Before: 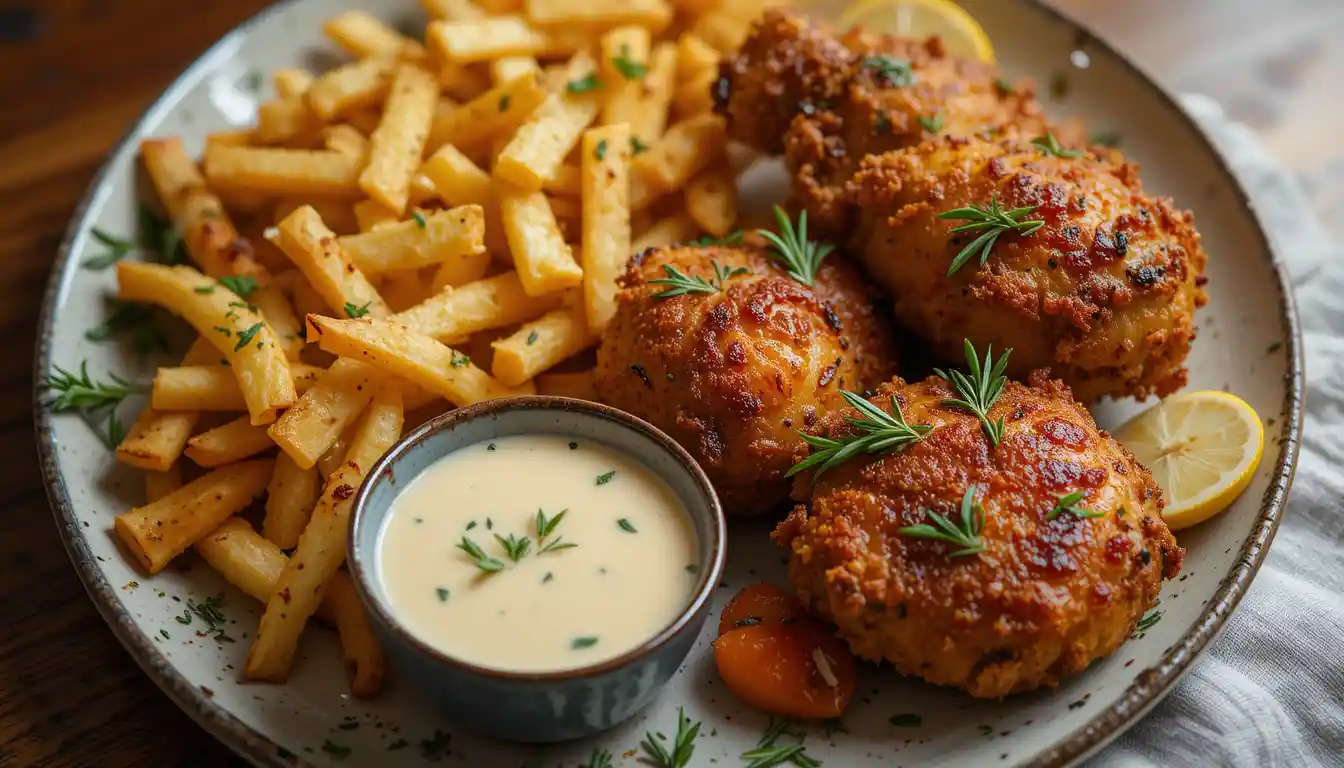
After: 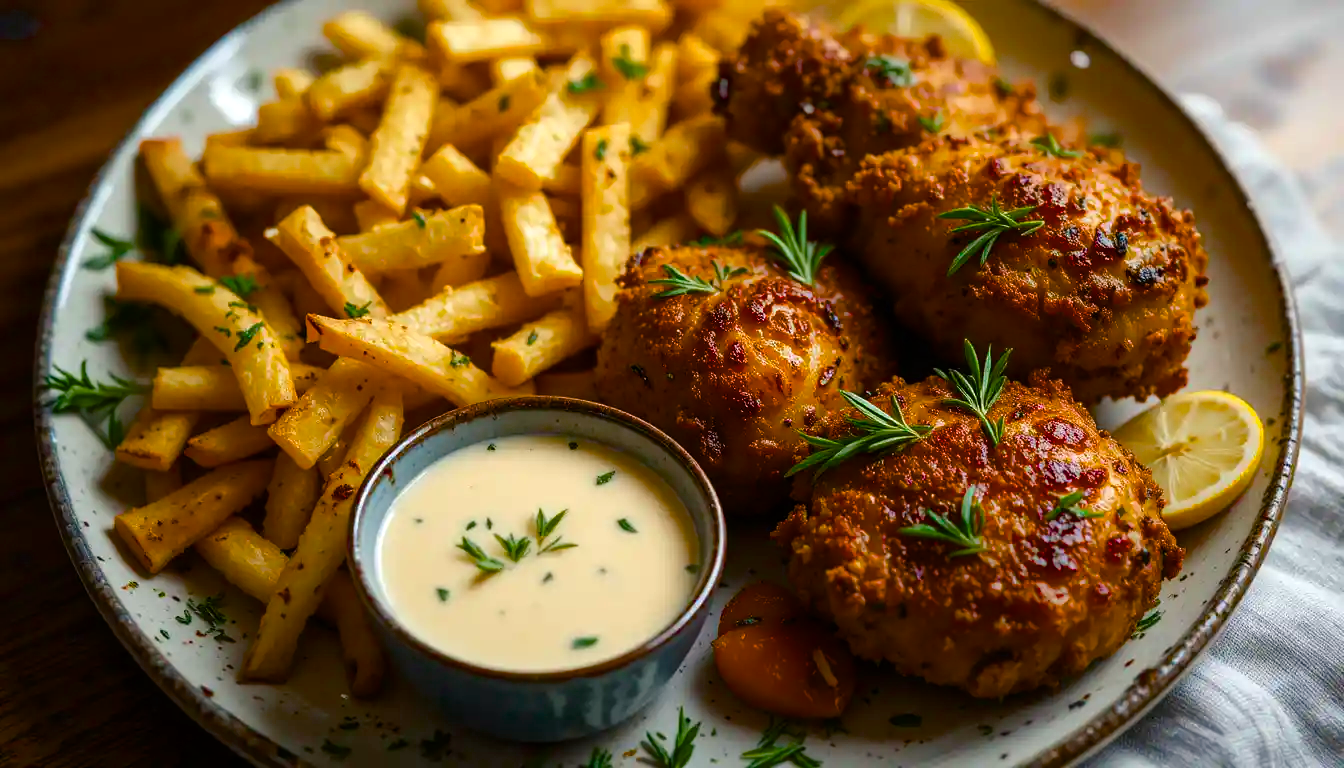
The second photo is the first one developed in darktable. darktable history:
color balance rgb: shadows lift › chroma 3.308%, shadows lift › hue 240.86°, linear chroma grading › global chroma 15.618%, perceptual saturation grading › global saturation 20.041%, perceptual saturation grading › highlights -19.706%, perceptual saturation grading › shadows 29.875%, global vibrance 6.371%, contrast 12.1%, saturation formula JzAzBz (2021)
